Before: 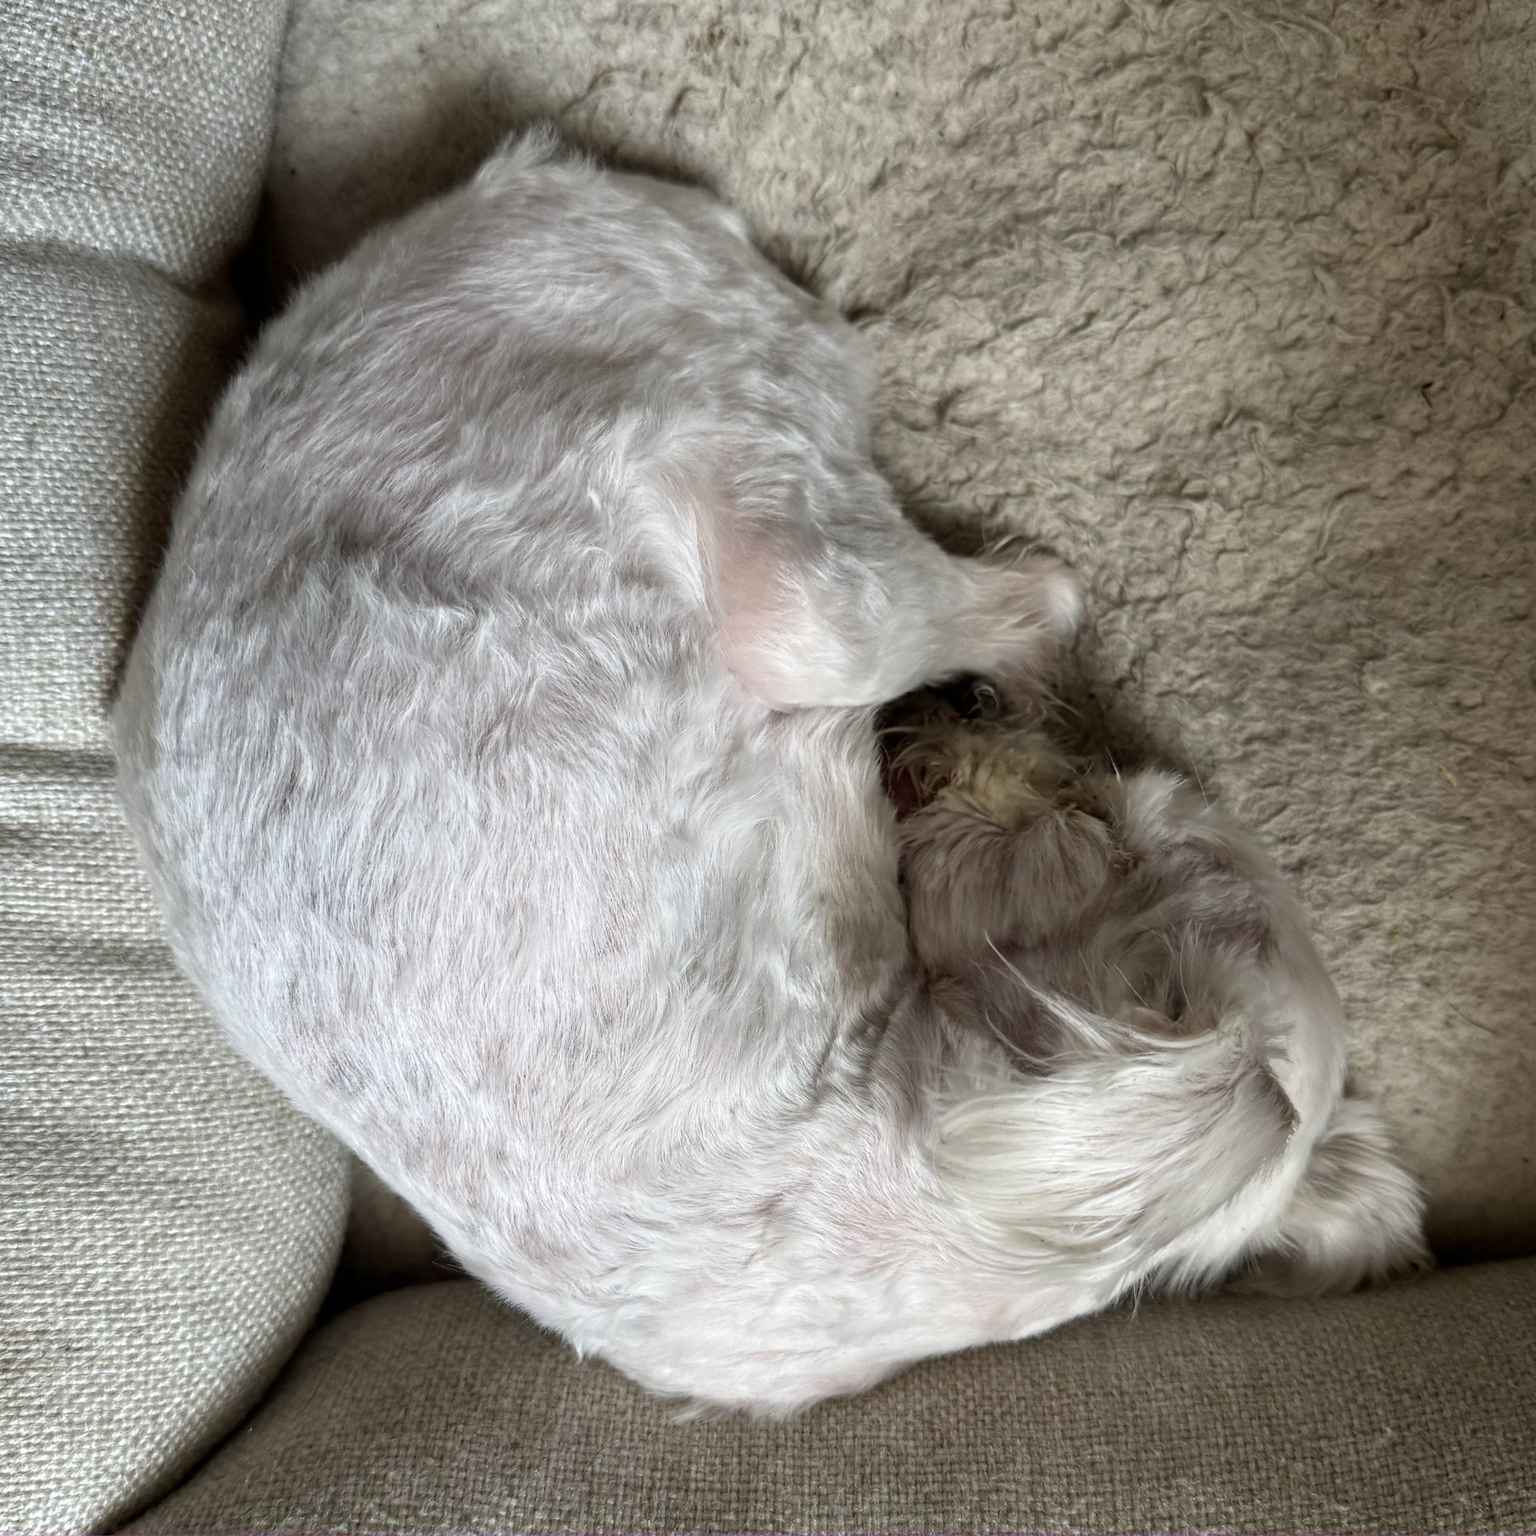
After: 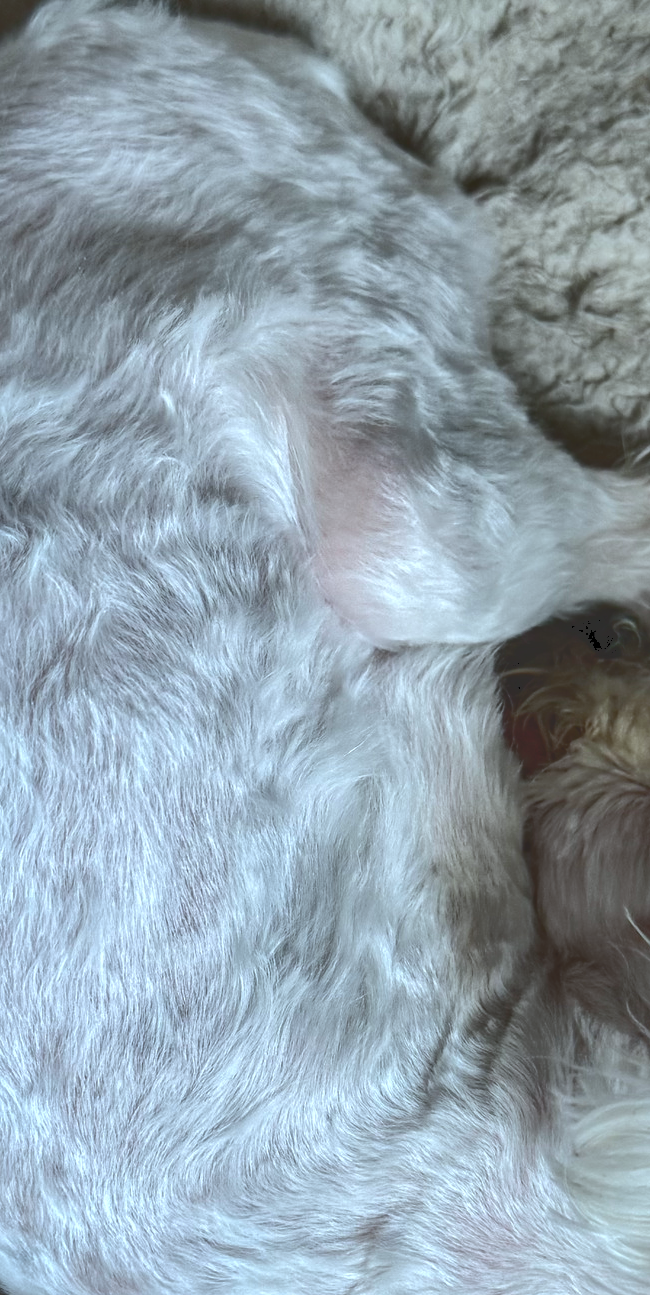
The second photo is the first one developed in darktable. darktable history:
crop and rotate: left 29.413%, top 10.261%, right 34.441%, bottom 17.792%
color calibration: illuminant F (fluorescent), F source F9 (Cool White Deluxe 4150 K) – high CRI, x 0.374, y 0.373, temperature 4154.34 K
tone curve: curves: ch0 [(0, 0) (0.003, 0.156) (0.011, 0.156) (0.025, 0.157) (0.044, 0.164) (0.069, 0.172) (0.1, 0.181) (0.136, 0.191) (0.177, 0.214) (0.224, 0.245) (0.277, 0.285) (0.335, 0.333) (0.399, 0.387) (0.468, 0.471) (0.543, 0.556) (0.623, 0.648) (0.709, 0.734) (0.801, 0.809) (0.898, 0.891) (1, 1)], color space Lab, independent channels, preserve colors none
shadows and highlights: on, module defaults
local contrast: on, module defaults
